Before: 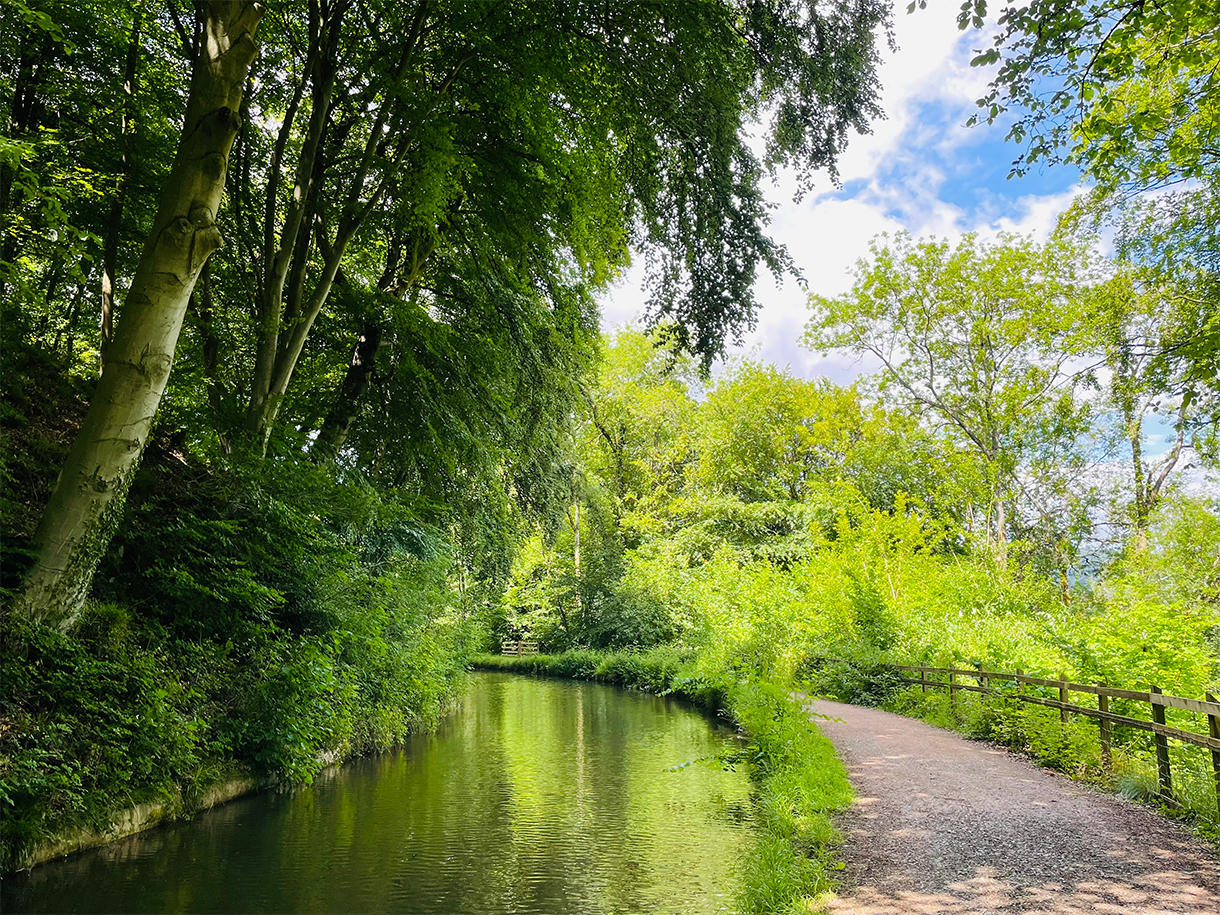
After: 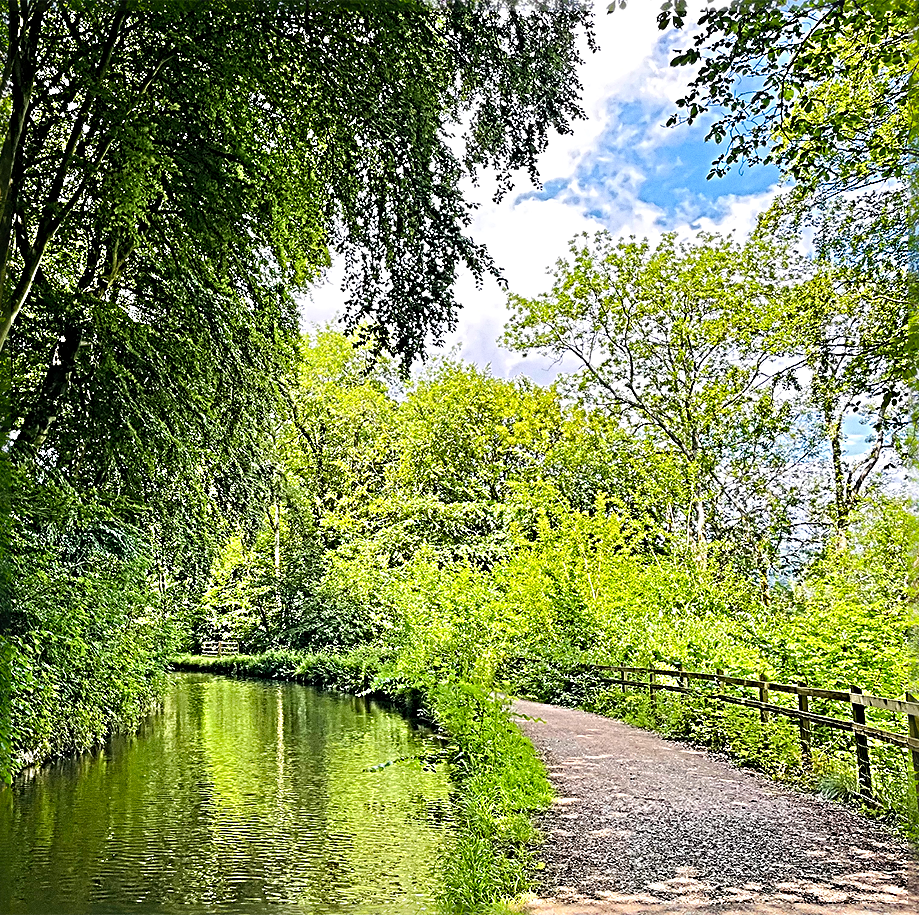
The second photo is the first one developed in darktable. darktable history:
contrast brightness saturation: contrast 0.04, saturation 0.07
sharpen: radius 4.001, amount 2
crop and rotate: left 24.6%
levels: levels [0, 0.48, 0.961]
grain: coarseness 0.09 ISO
